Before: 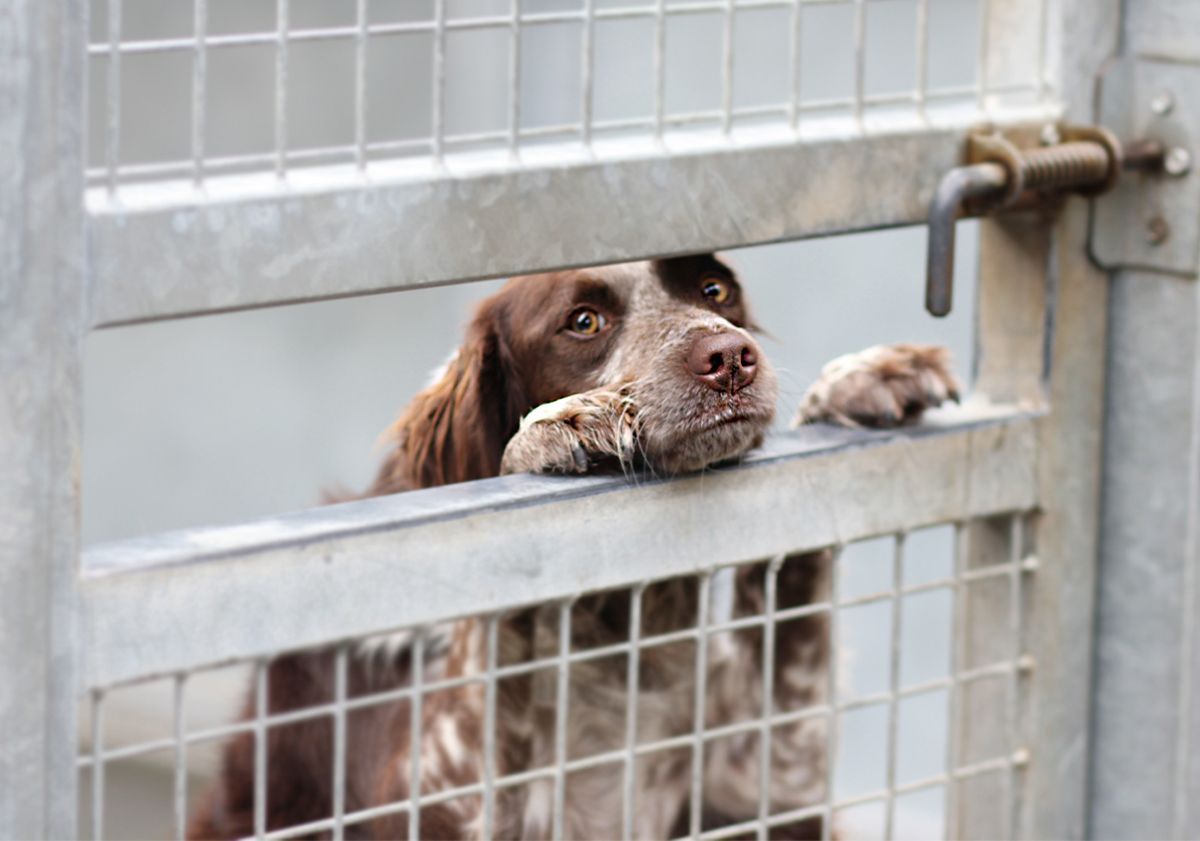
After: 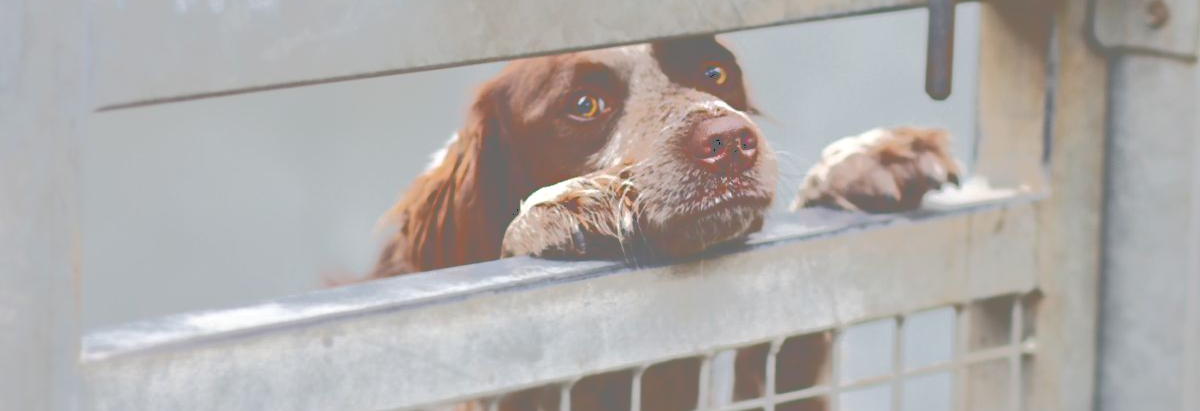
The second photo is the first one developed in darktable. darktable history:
crop and rotate: top 25.913%, bottom 25.184%
tone equalizer: edges refinement/feathering 500, mask exposure compensation -1.57 EV, preserve details no
shadows and highlights: shadows 10.75, white point adjustment 1.03, highlights -39.61
contrast brightness saturation: contrast 0.275
tone curve: curves: ch0 [(0, 0) (0.003, 0.43) (0.011, 0.433) (0.025, 0.434) (0.044, 0.436) (0.069, 0.439) (0.1, 0.442) (0.136, 0.446) (0.177, 0.449) (0.224, 0.454) (0.277, 0.462) (0.335, 0.488) (0.399, 0.524) (0.468, 0.566) (0.543, 0.615) (0.623, 0.666) (0.709, 0.718) (0.801, 0.761) (0.898, 0.801) (1, 1)], color space Lab, independent channels, preserve colors none
